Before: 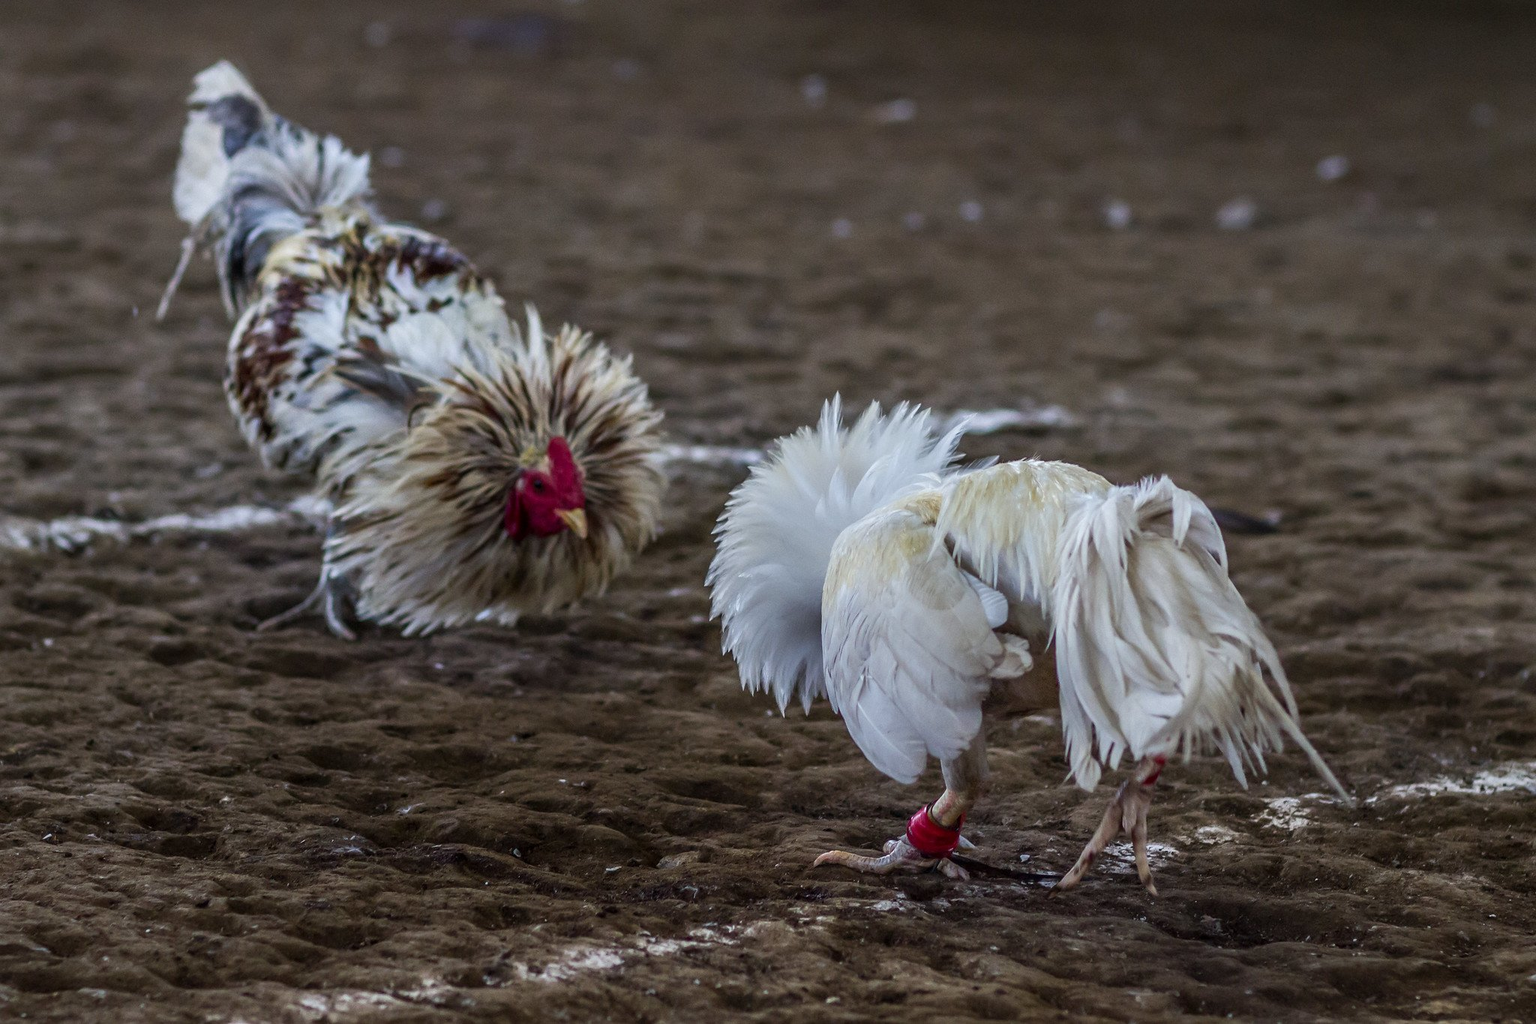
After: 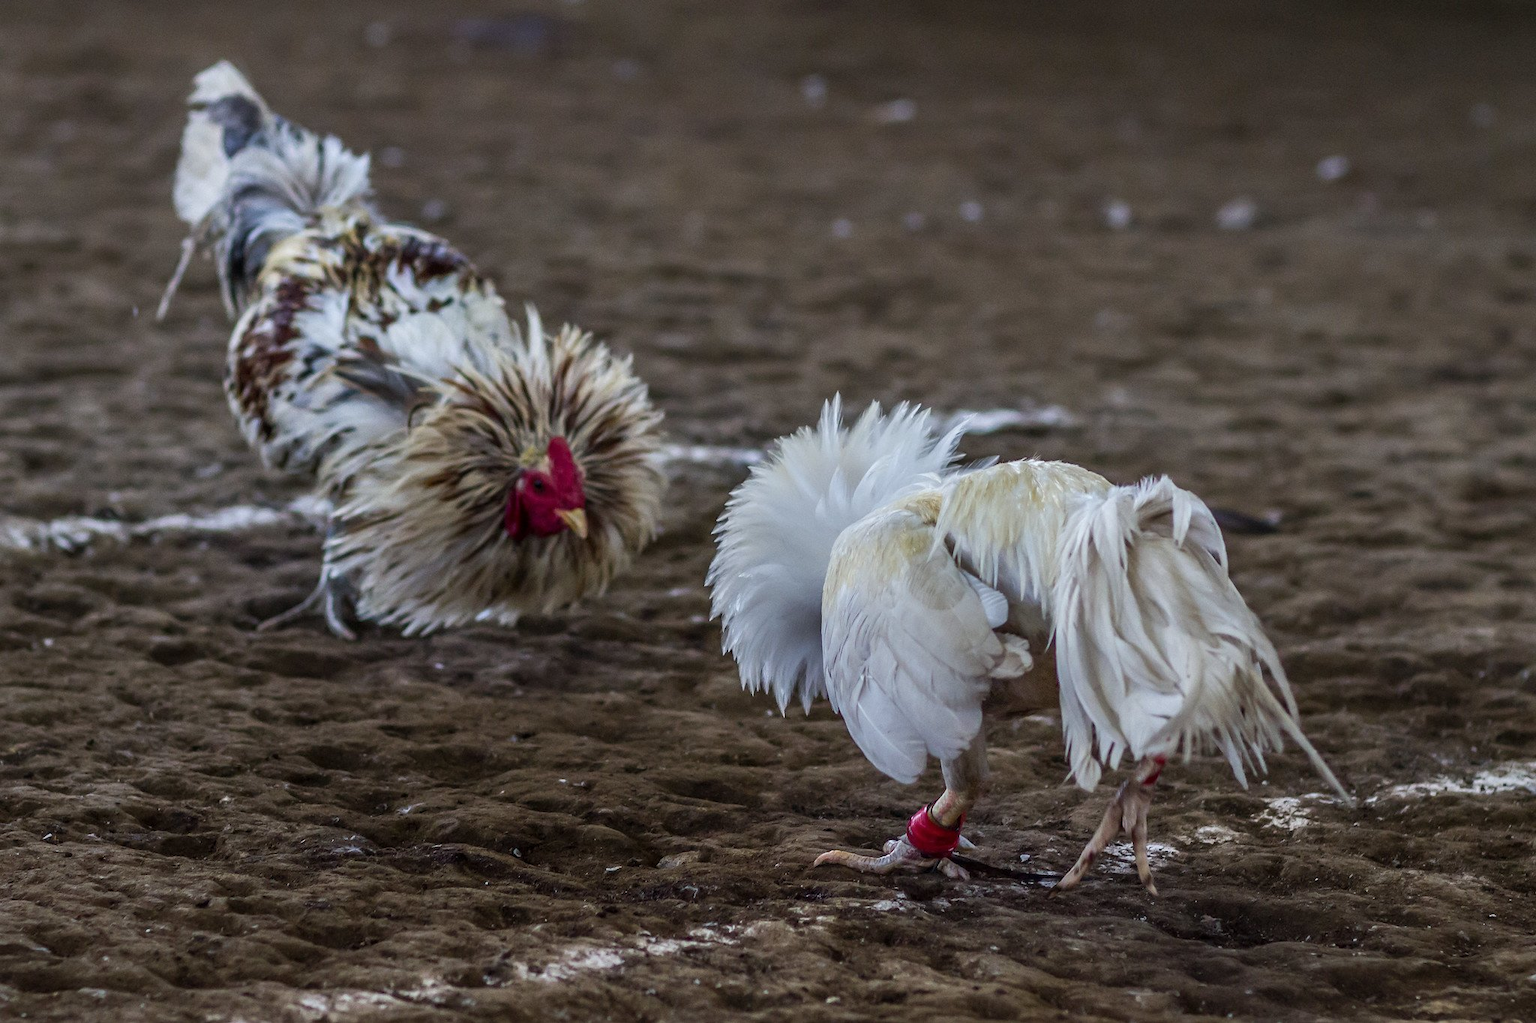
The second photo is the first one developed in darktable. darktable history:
shadows and highlights: shadows 23.02, highlights -48.43, soften with gaussian
